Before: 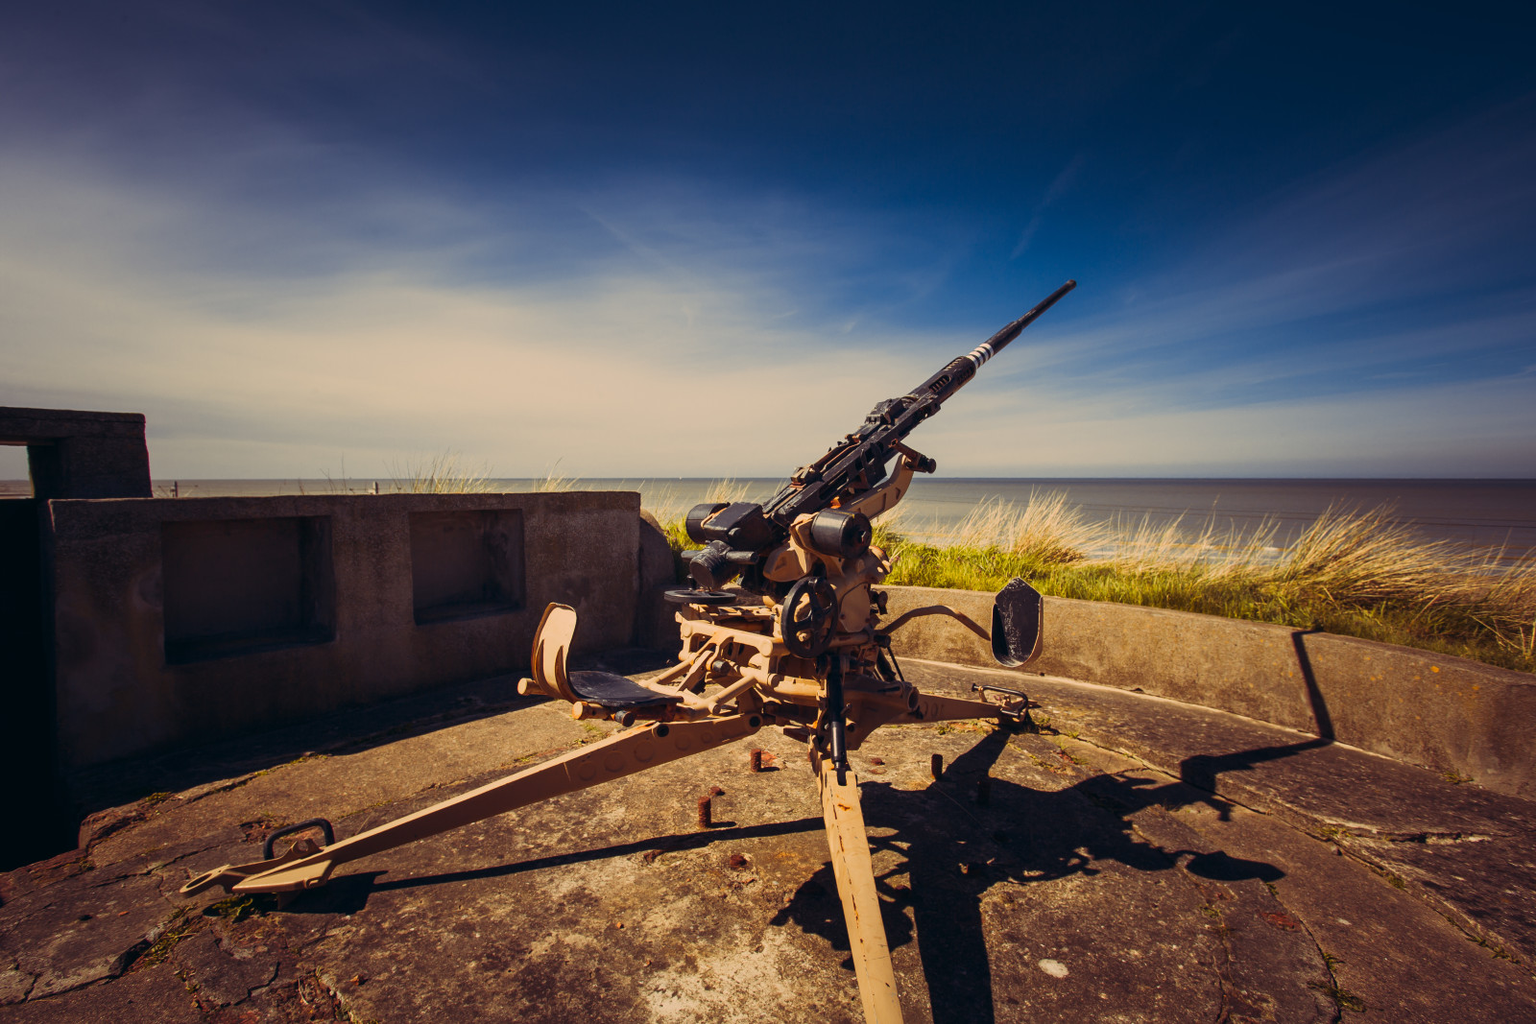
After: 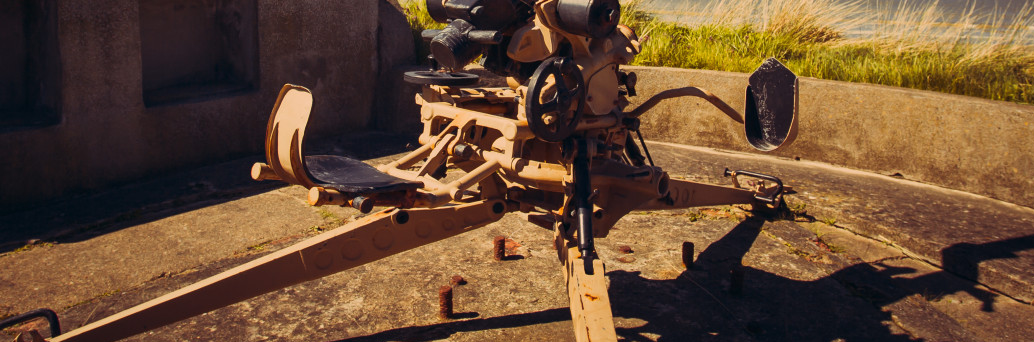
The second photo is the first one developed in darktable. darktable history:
crop: left 18.042%, top 51.048%, right 17.292%, bottom 16.819%
